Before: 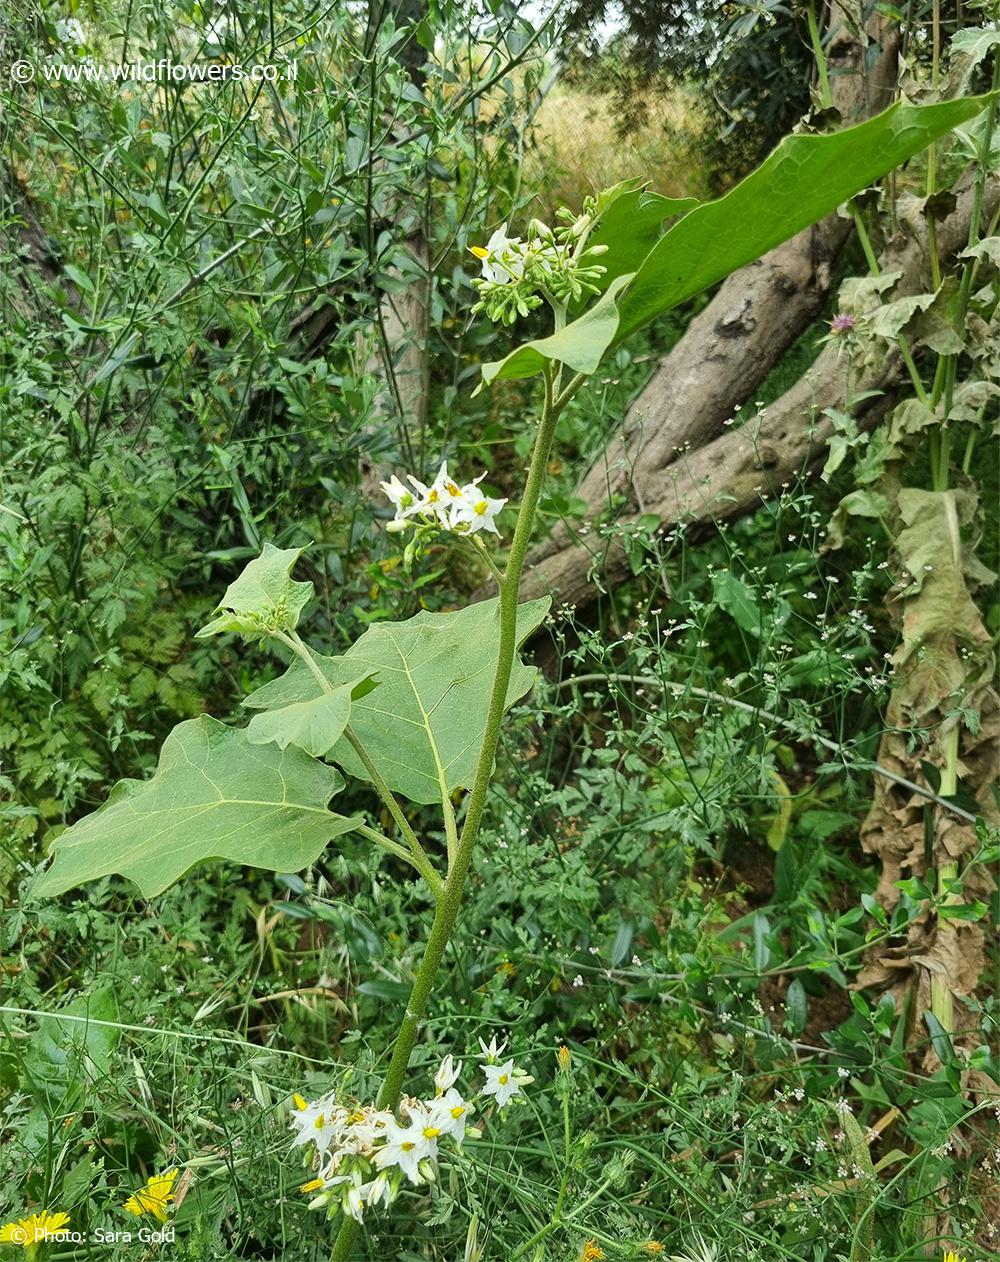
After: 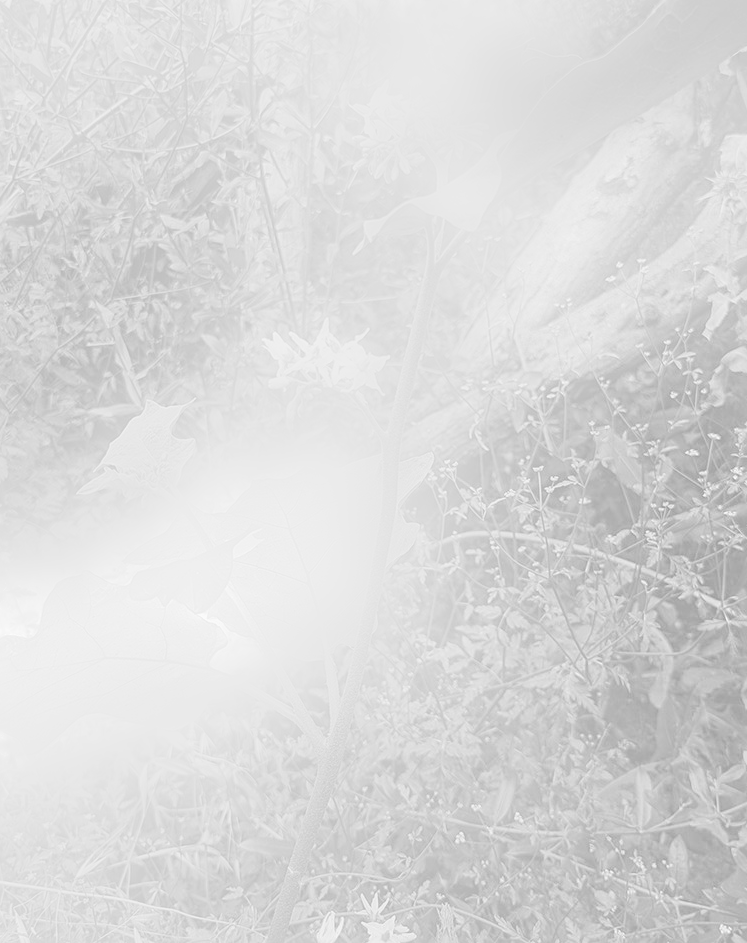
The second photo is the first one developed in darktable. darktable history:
crop and rotate: left 11.831%, top 11.346%, right 13.429%, bottom 13.899%
white balance: red 1.042, blue 1.17
shadows and highlights: shadows 12, white point adjustment 1.2, highlights -0.36, soften with gaussian
bloom: size 25%, threshold 5%, strength 90%
monochrome: a 14.95, b -89.96
local contrast: detail 110%
sharpen: on, module defaults
